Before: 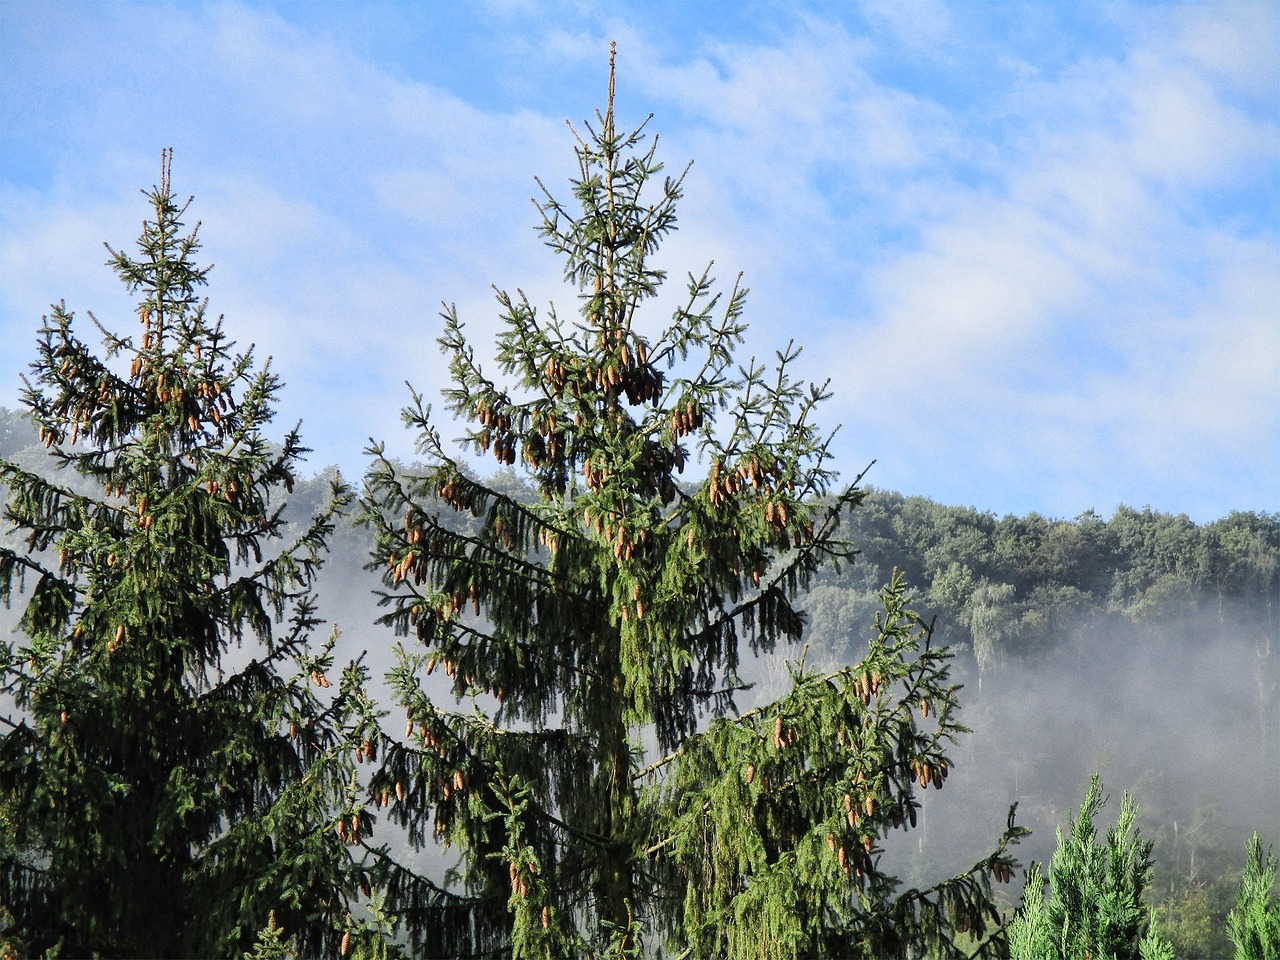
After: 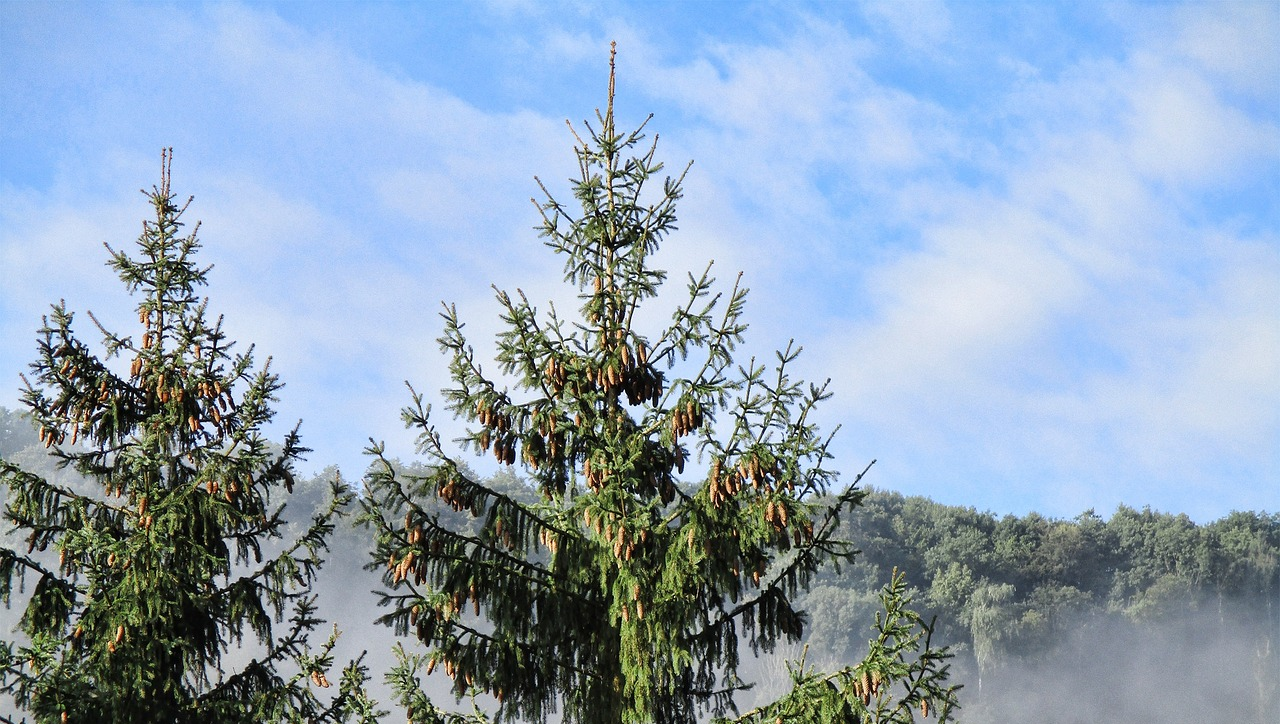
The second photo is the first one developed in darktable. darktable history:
crop: bottom 24.569%
